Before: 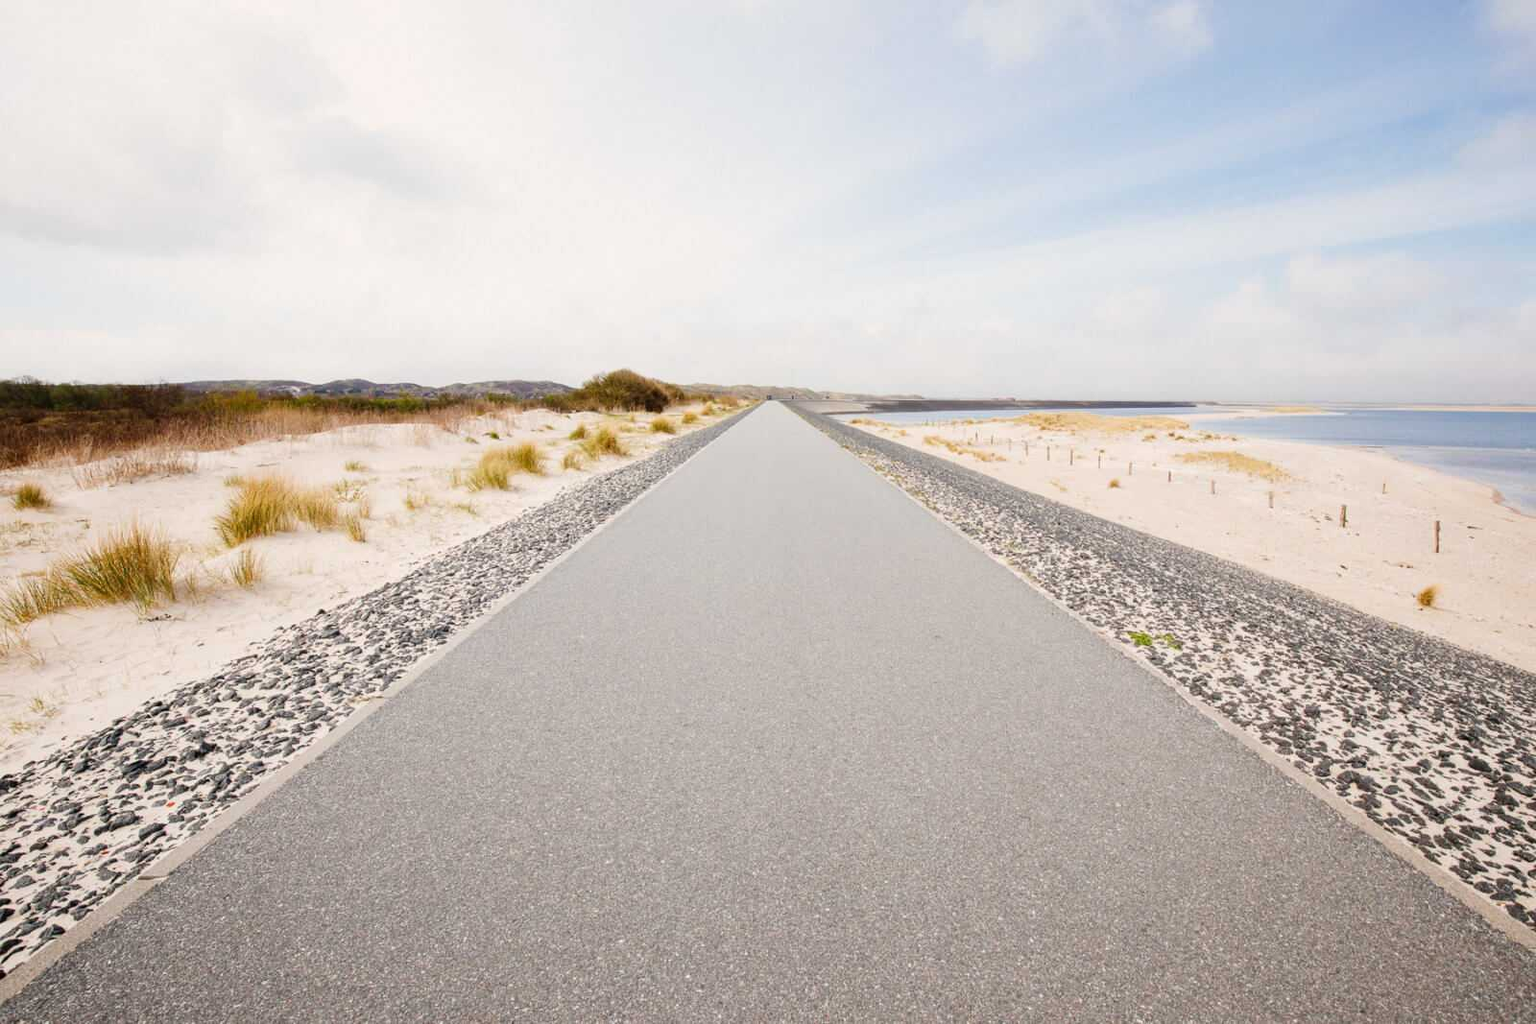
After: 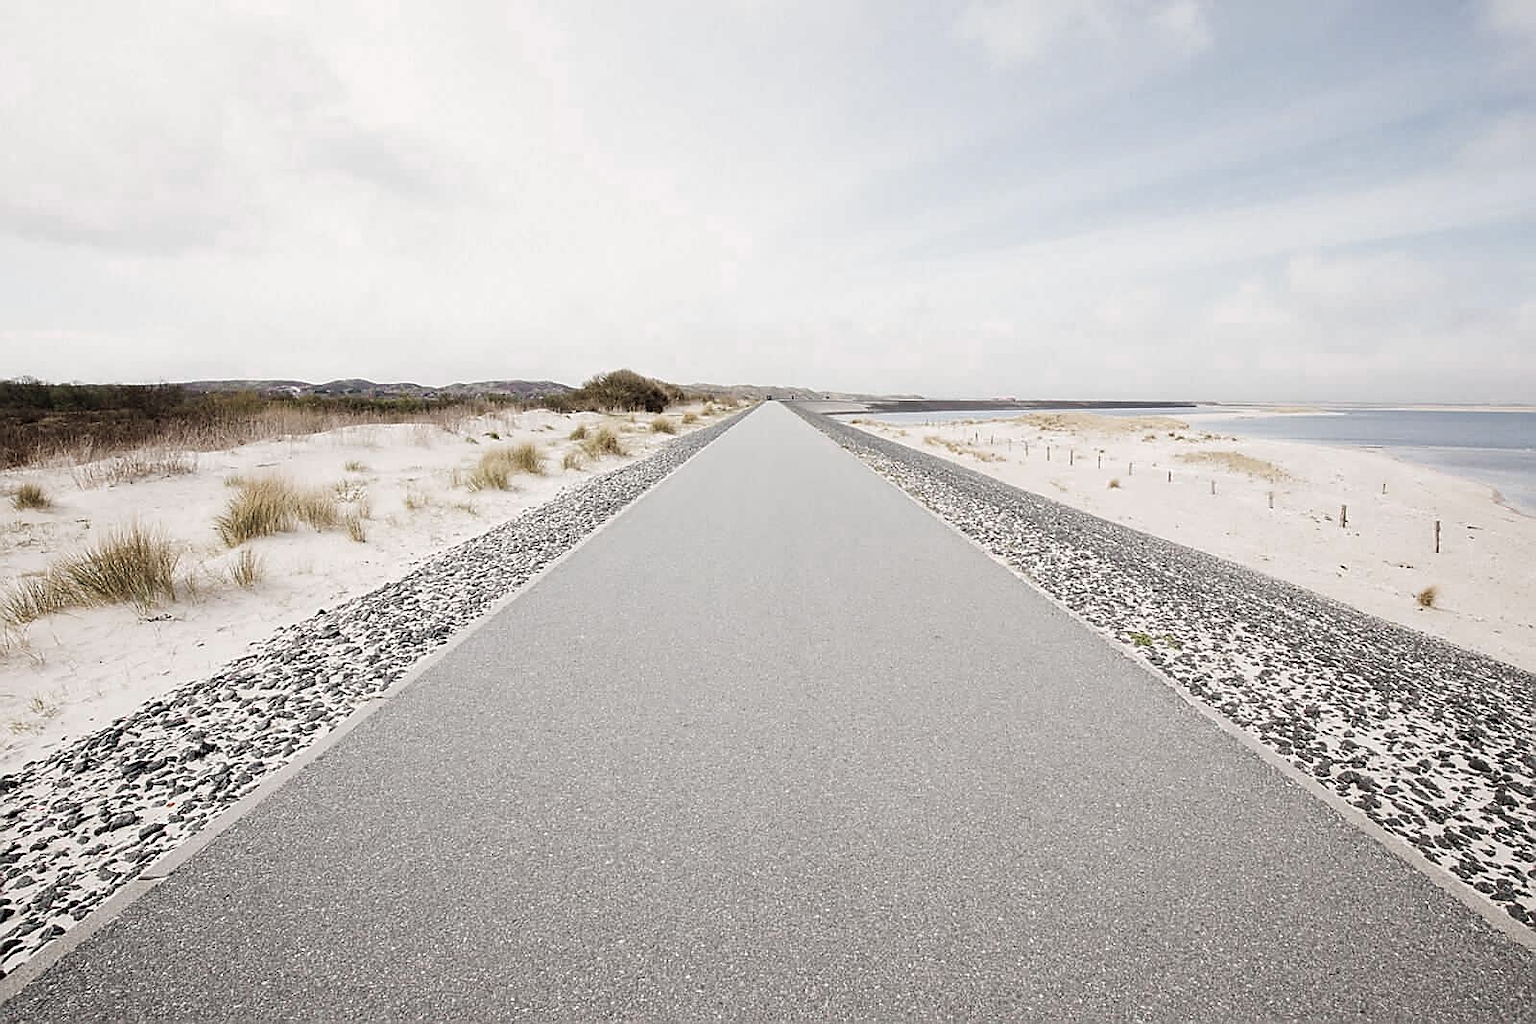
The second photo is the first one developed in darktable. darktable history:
sharpen: radius 1.4, amount 1.25, threshold 0.7
color zones: curves: ch0 [(0, 0.6) (0.129, 0.508) (0.193, 0.483) (0.429, 0.5) (0.571, 0.5) (0.714, 0.5) (0.857, 0.5) (1, 0.6)]; ch1 [(0, 0.481) (0.112, 0.245) (0.213, 0.223) (0.429, 0.233) (0.571, 0.231) (0.683, 0.242) (0.857, 0.296) (1, 0.481)]
